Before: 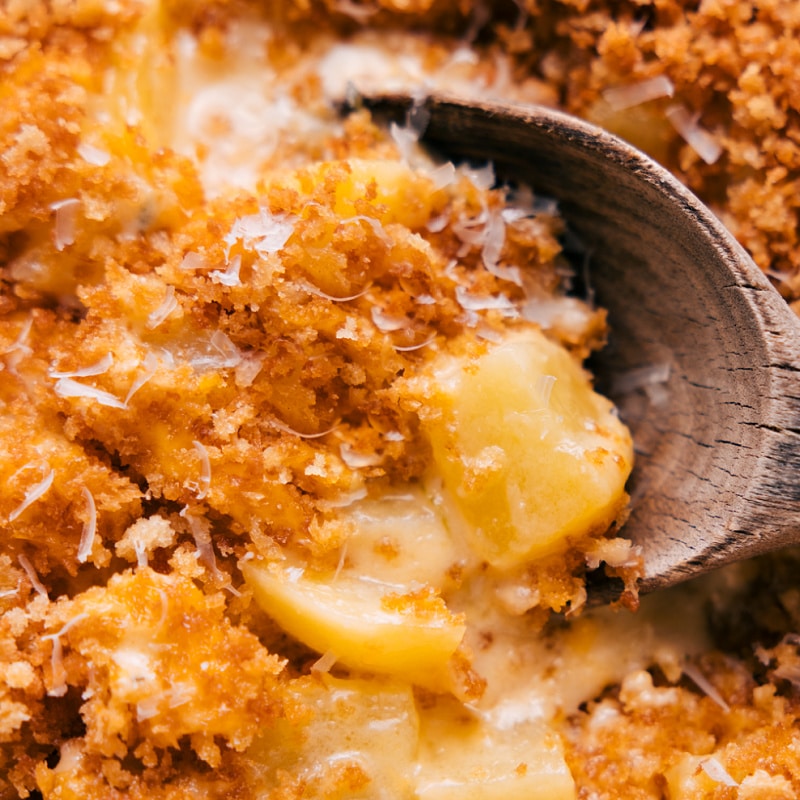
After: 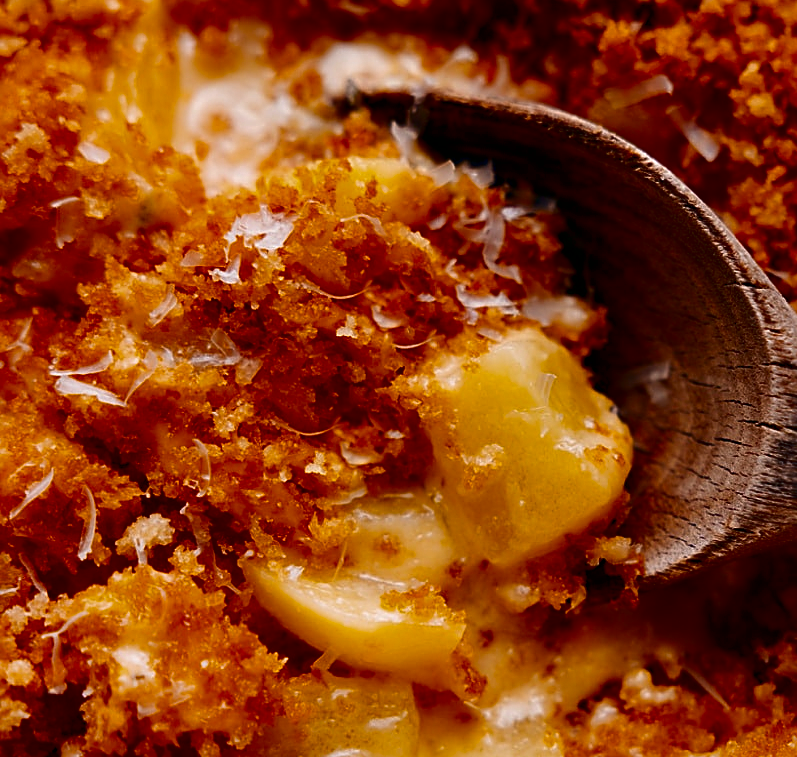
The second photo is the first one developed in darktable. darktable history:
contrast brightness saturation: contrast 0.092, brightness -0.574, saturation 0.17
crop: top 0.258%, right 0.263%, bottom 5.01%
sharpen: on, module defaults
color balance rgb: perceptual saturation grading › global saturation 25.27%, global vibrance 2.02%
